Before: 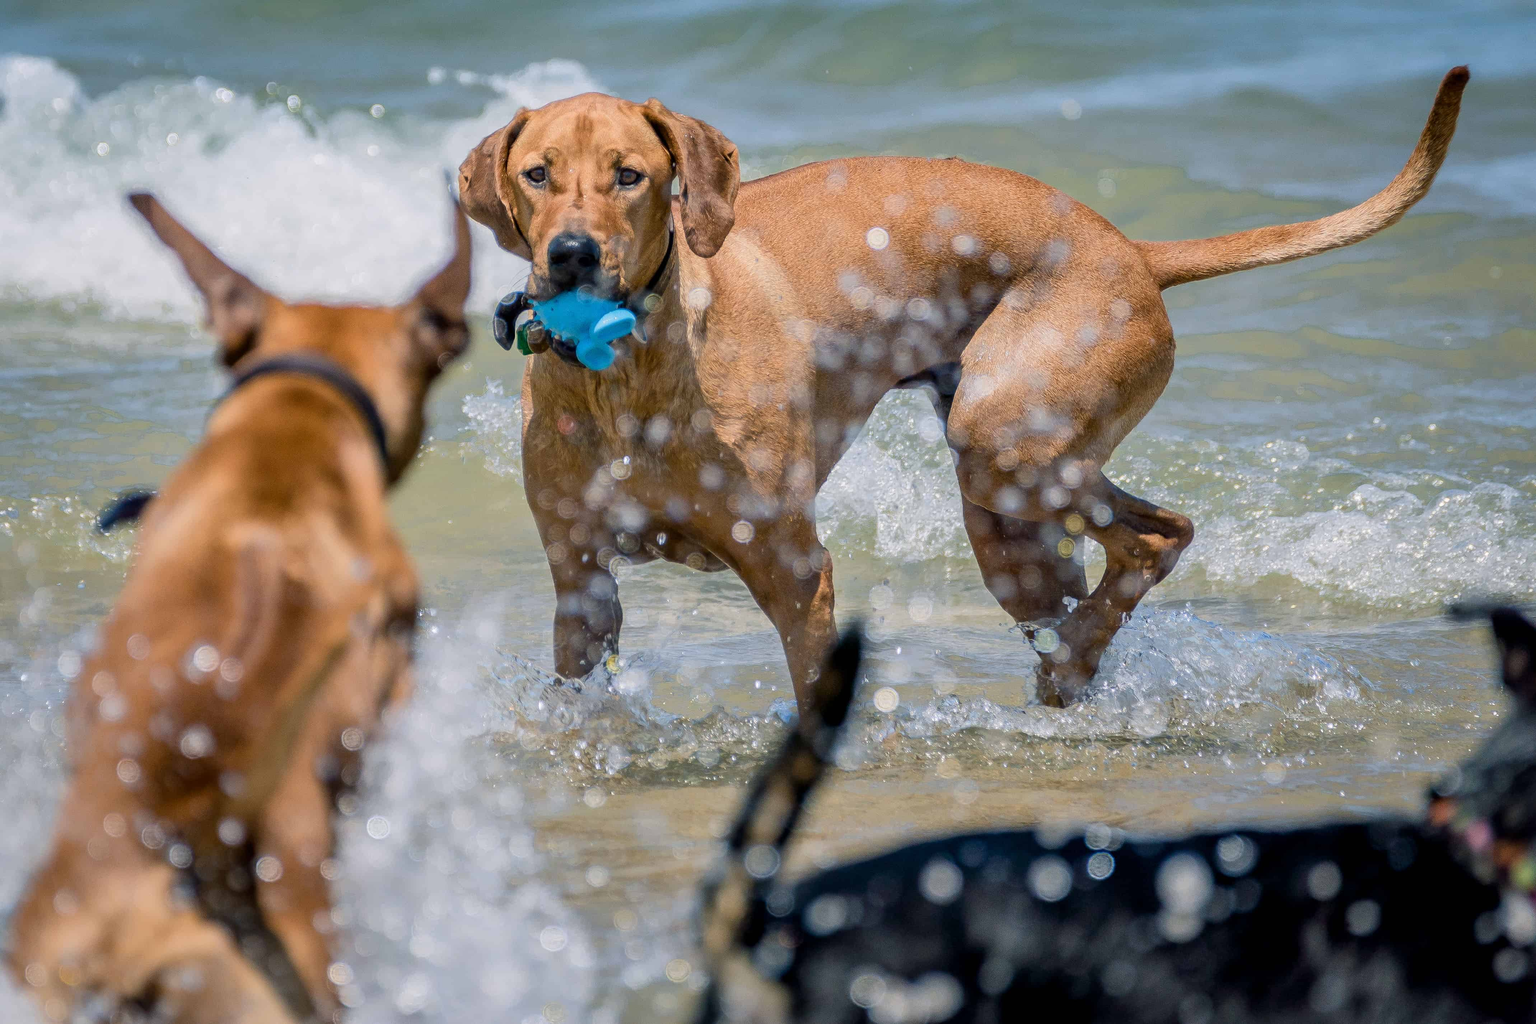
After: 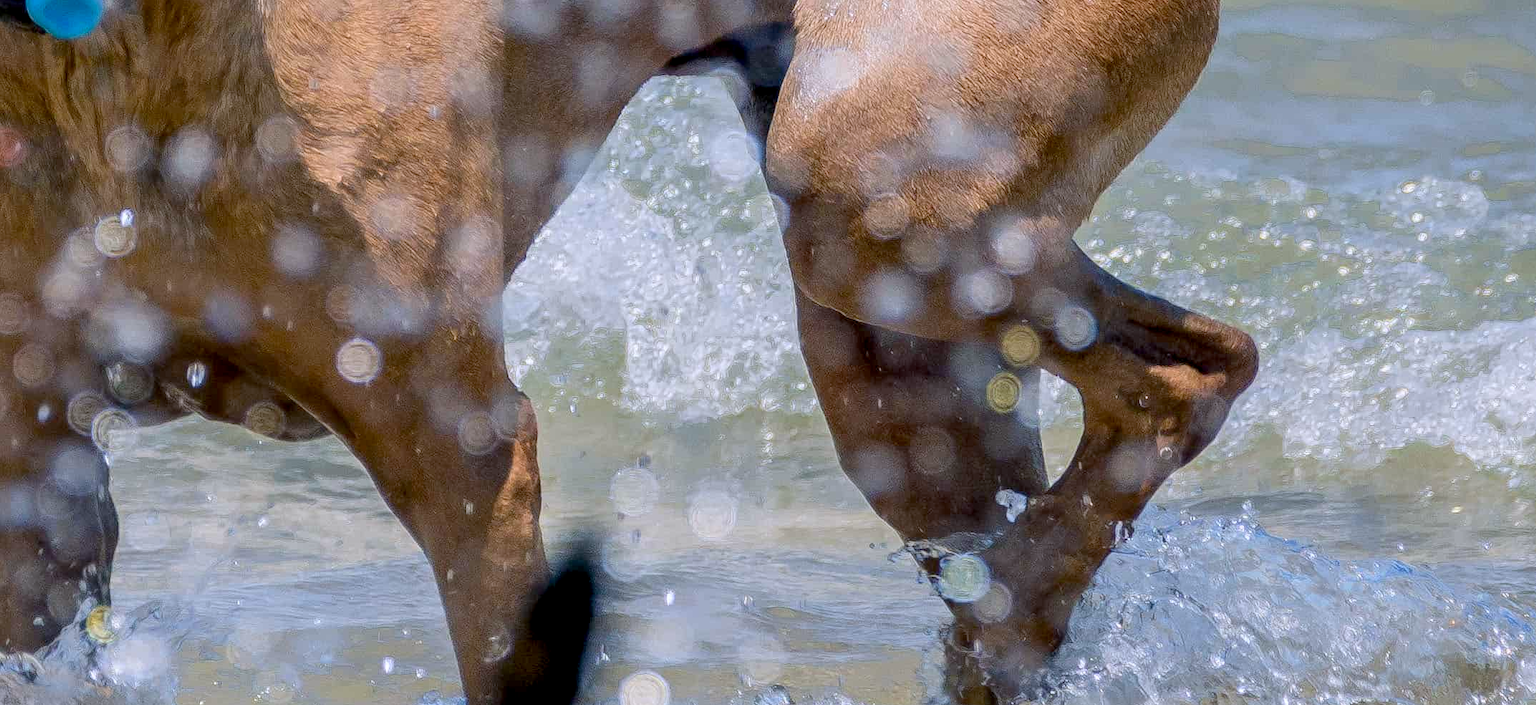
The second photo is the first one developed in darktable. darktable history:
exposure: black level correction 0.007, compensate exposure bias true, compensate highlight preservation false
color calibration: illuminant as shot in camera, x 0.358, y 0.373, temperature 4628.91 K
crop: left 36.679%, top 34.304%, right 13.192%, bottom 31.161%
